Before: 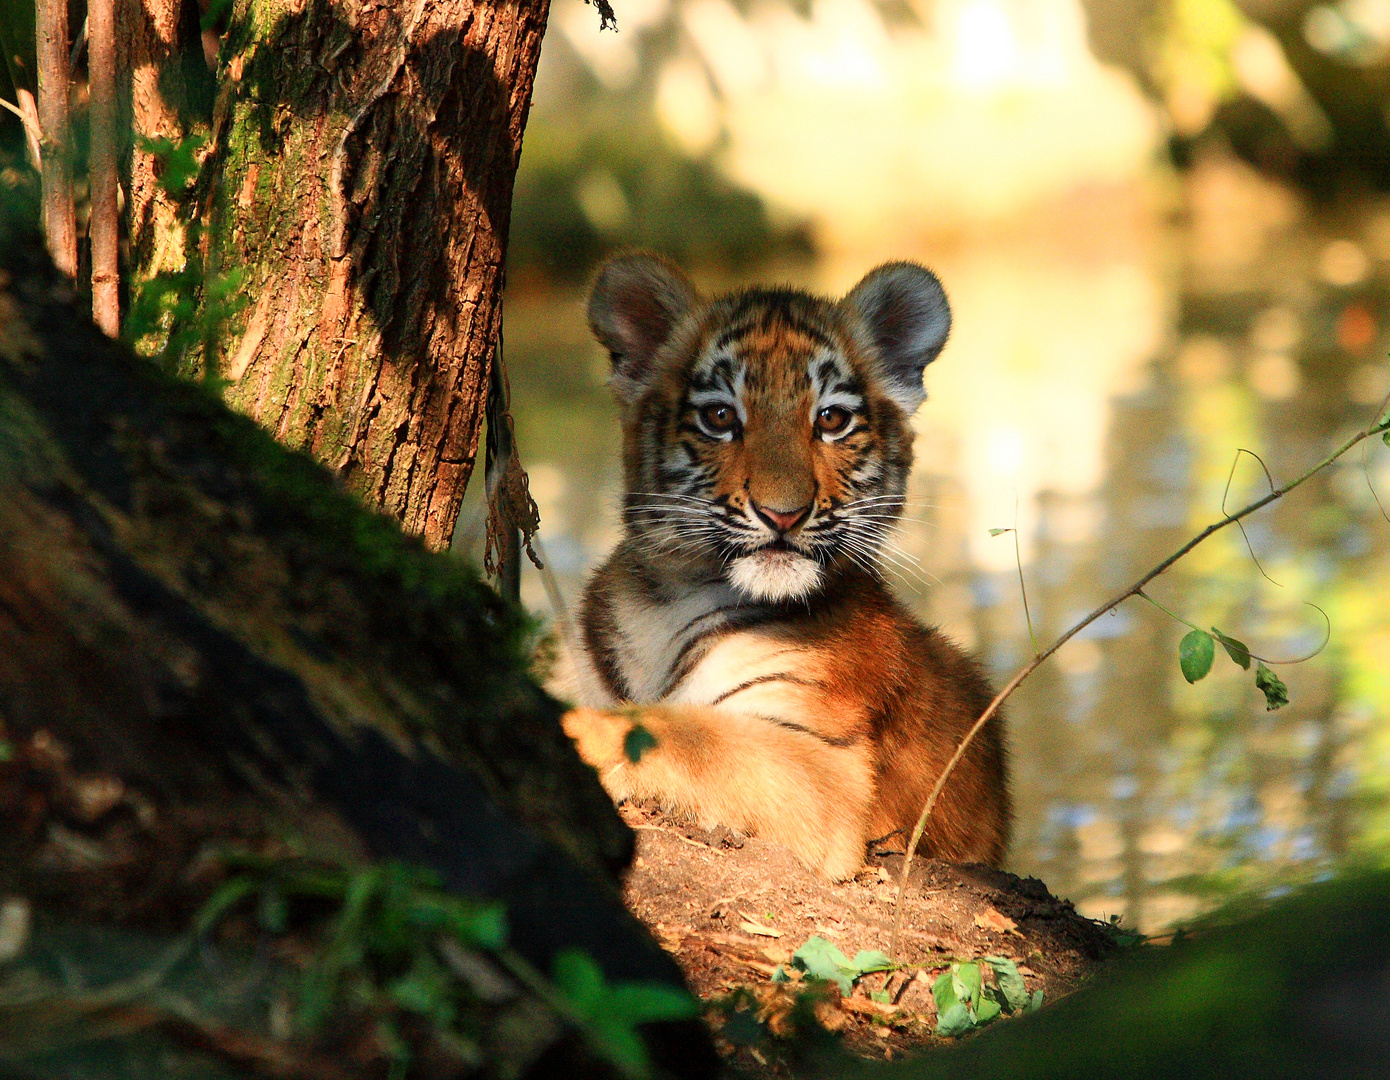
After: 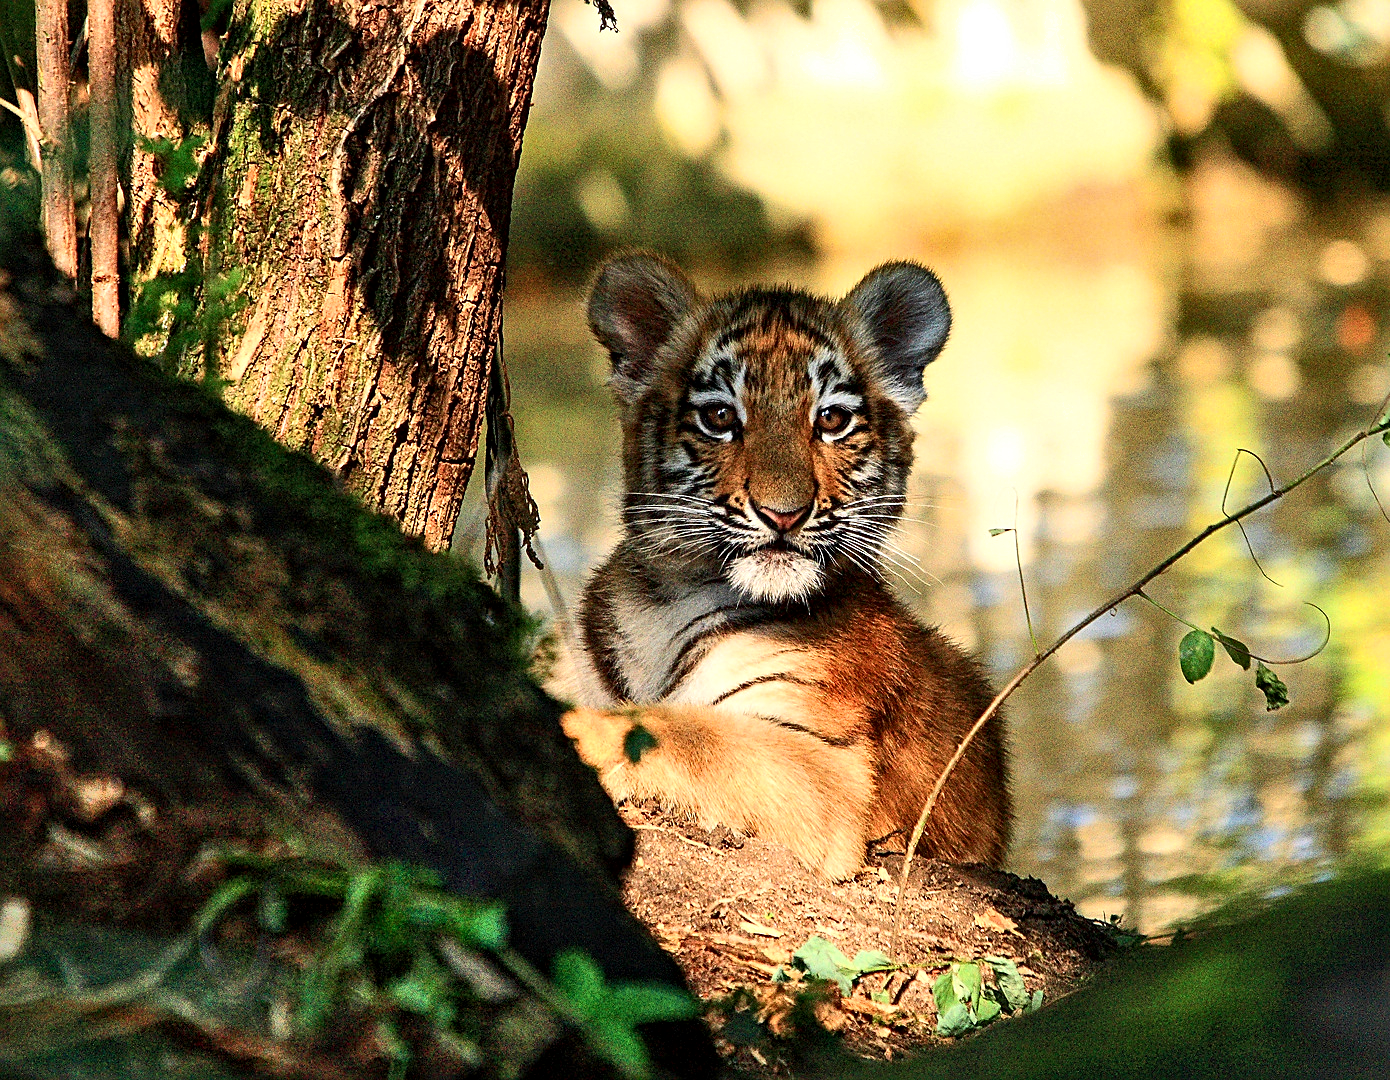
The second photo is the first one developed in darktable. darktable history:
contrast brightness saturation: contrast 0.149, brightness 0.044
sharpen: on, module defaults
shadows and highlights: soften with gaussian
contrast equalizer: octaves 7, y [[0.502, 0.517, 0.543, 0.576, 0.611, 0.631], [0.5 ×6], [0.5 ×6], [0 ×6], [0 ×6]]
